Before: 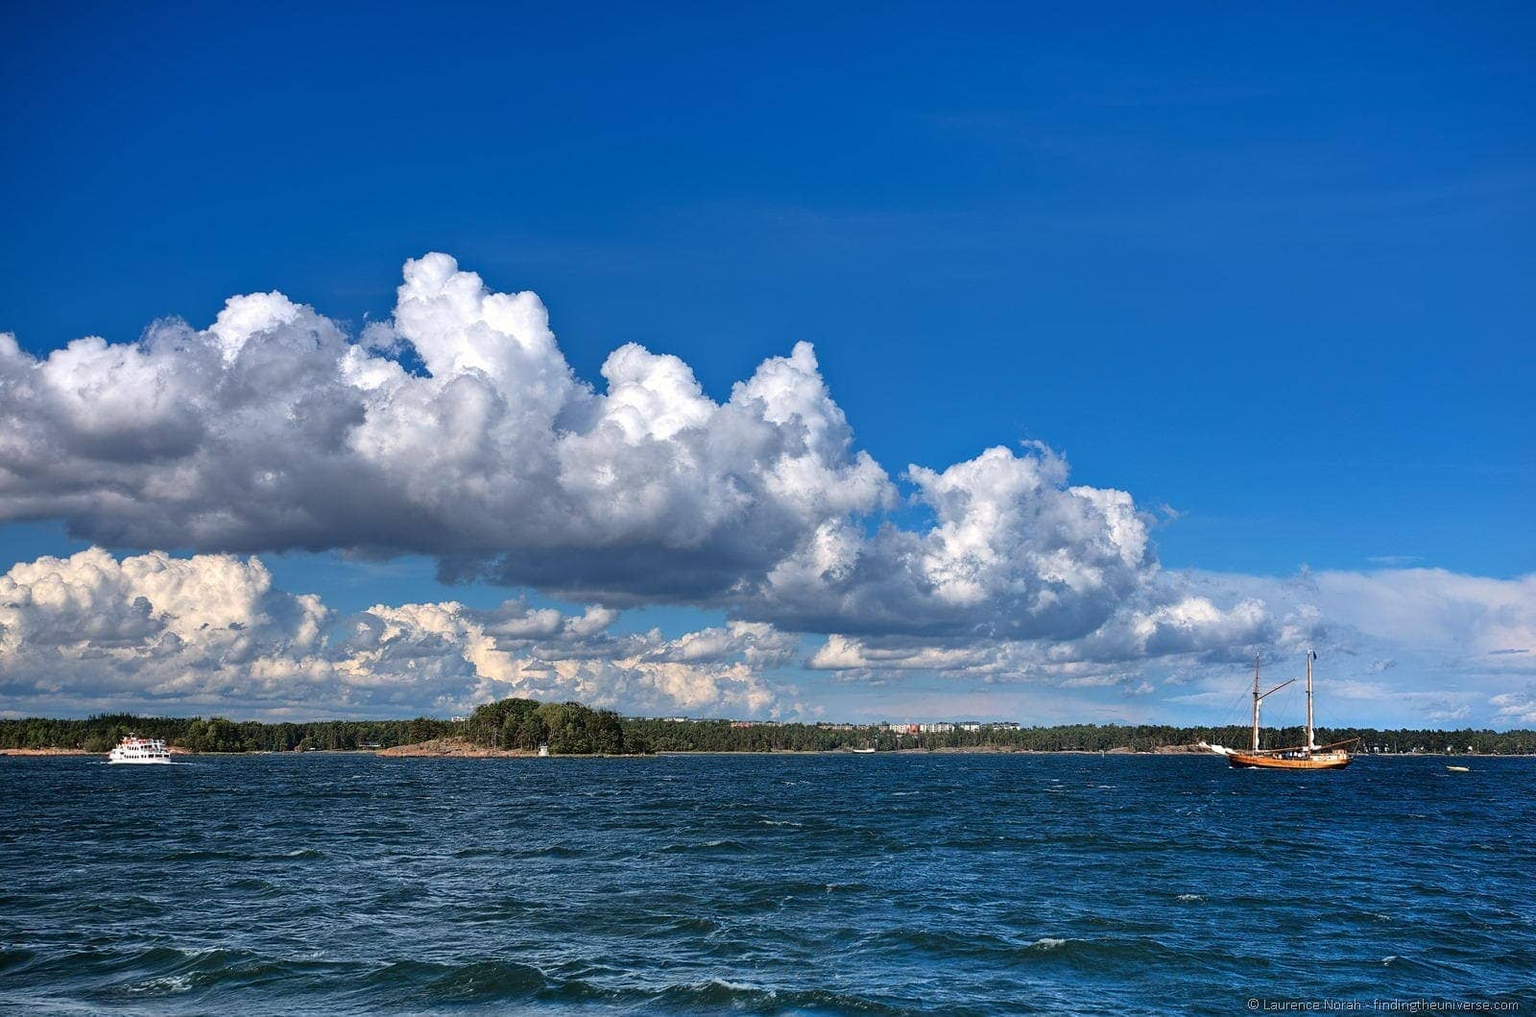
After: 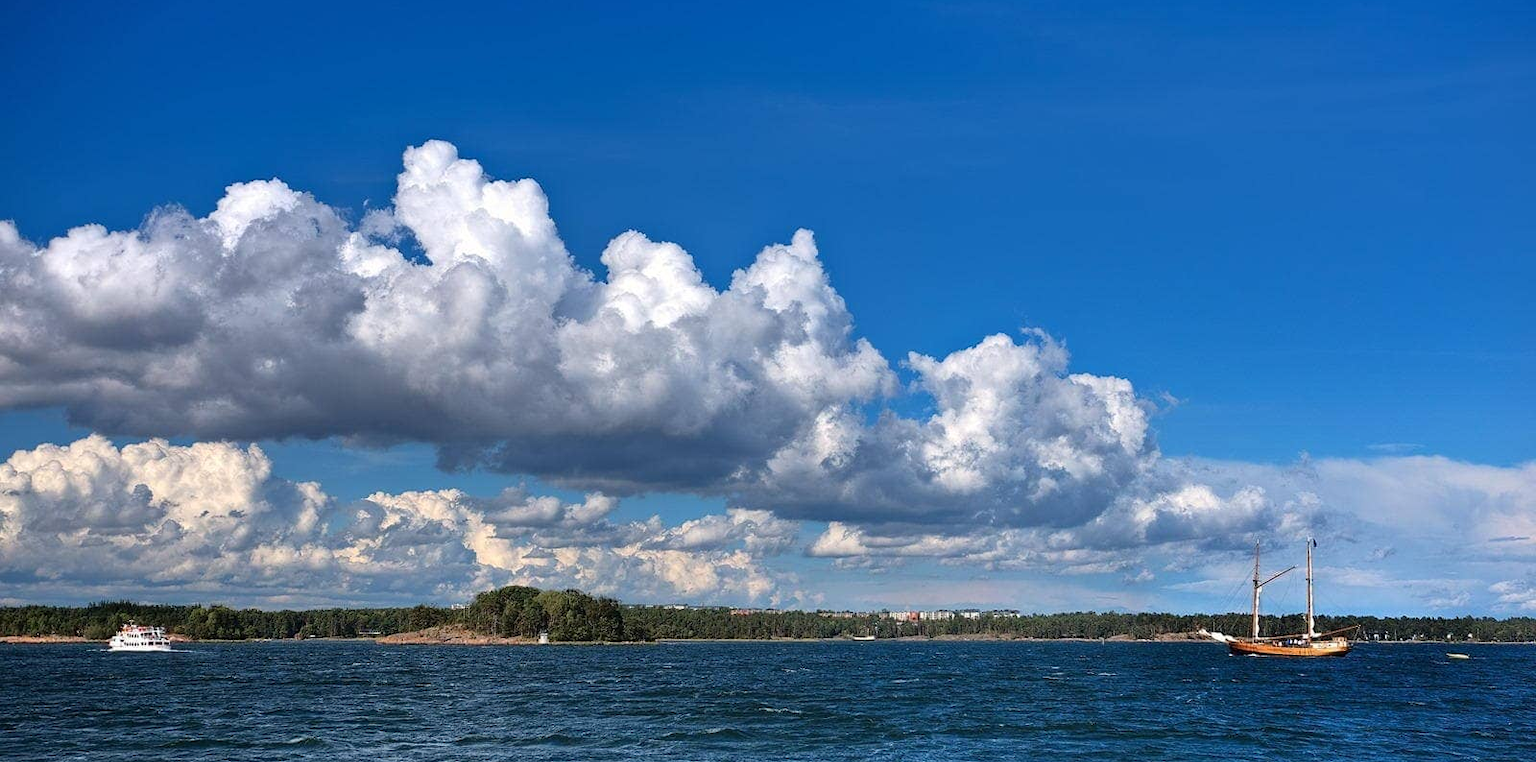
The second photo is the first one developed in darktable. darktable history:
tone equalizer: -8 EV -0.56 EV
crop: top 11.058%, bottom 13.963%
